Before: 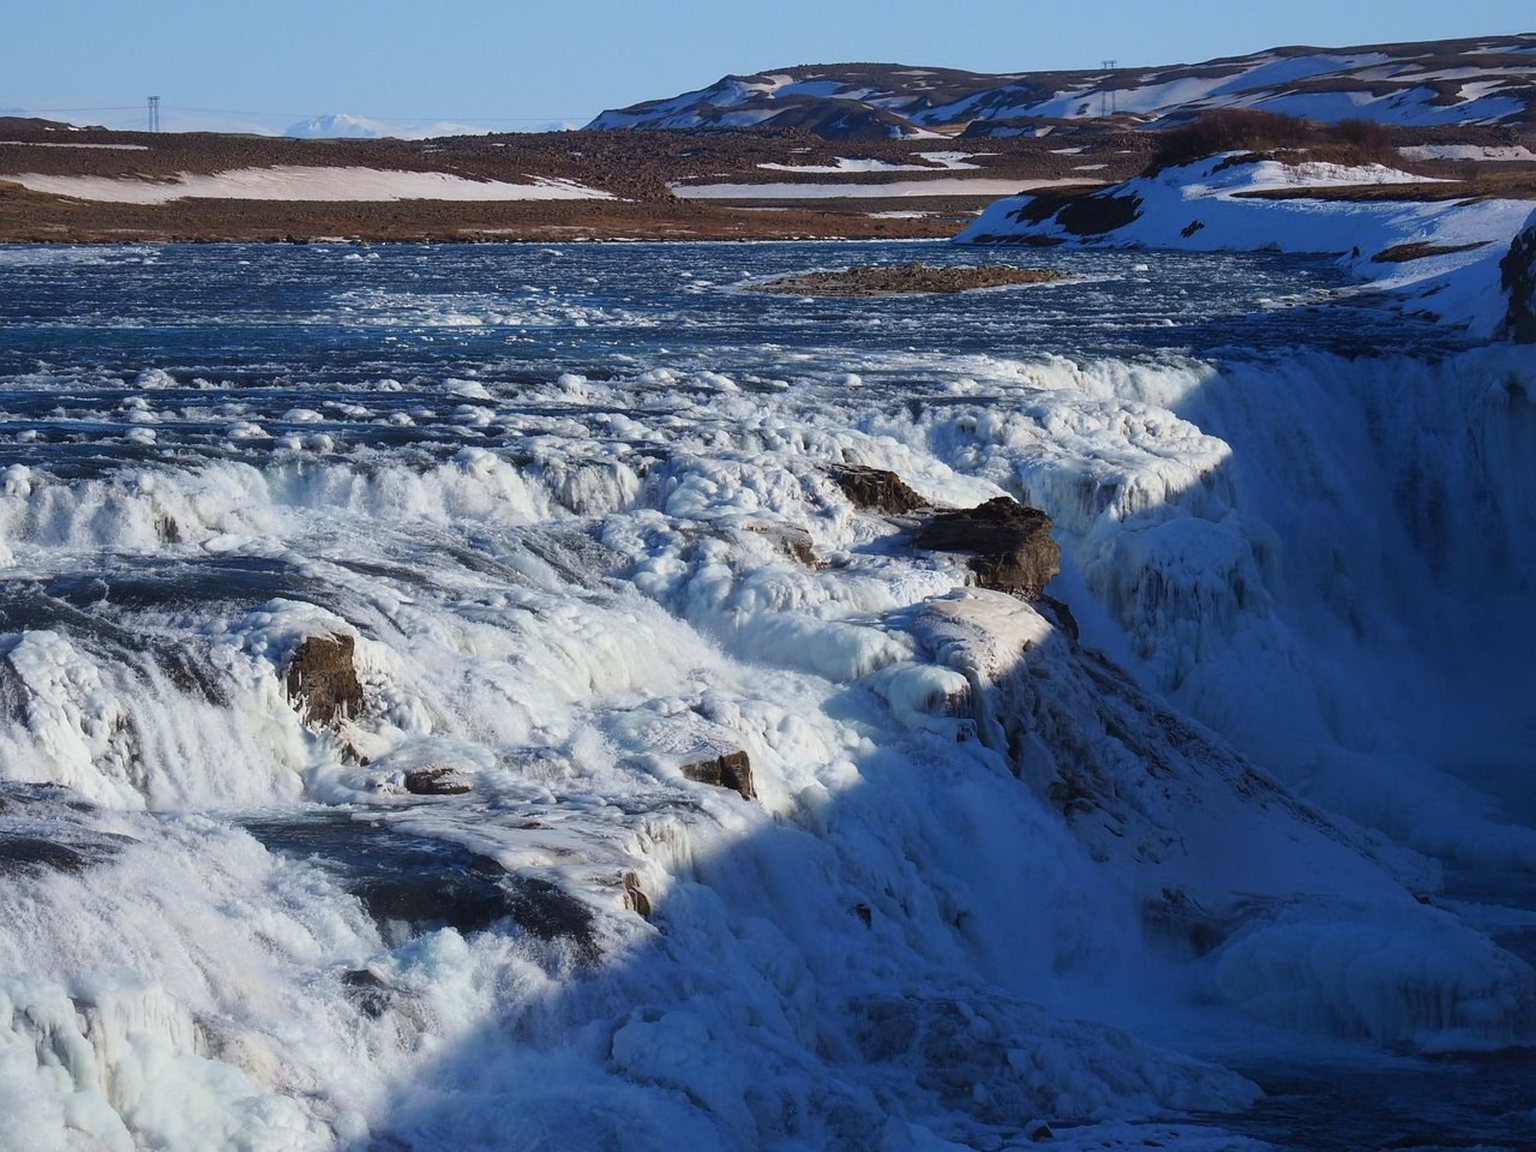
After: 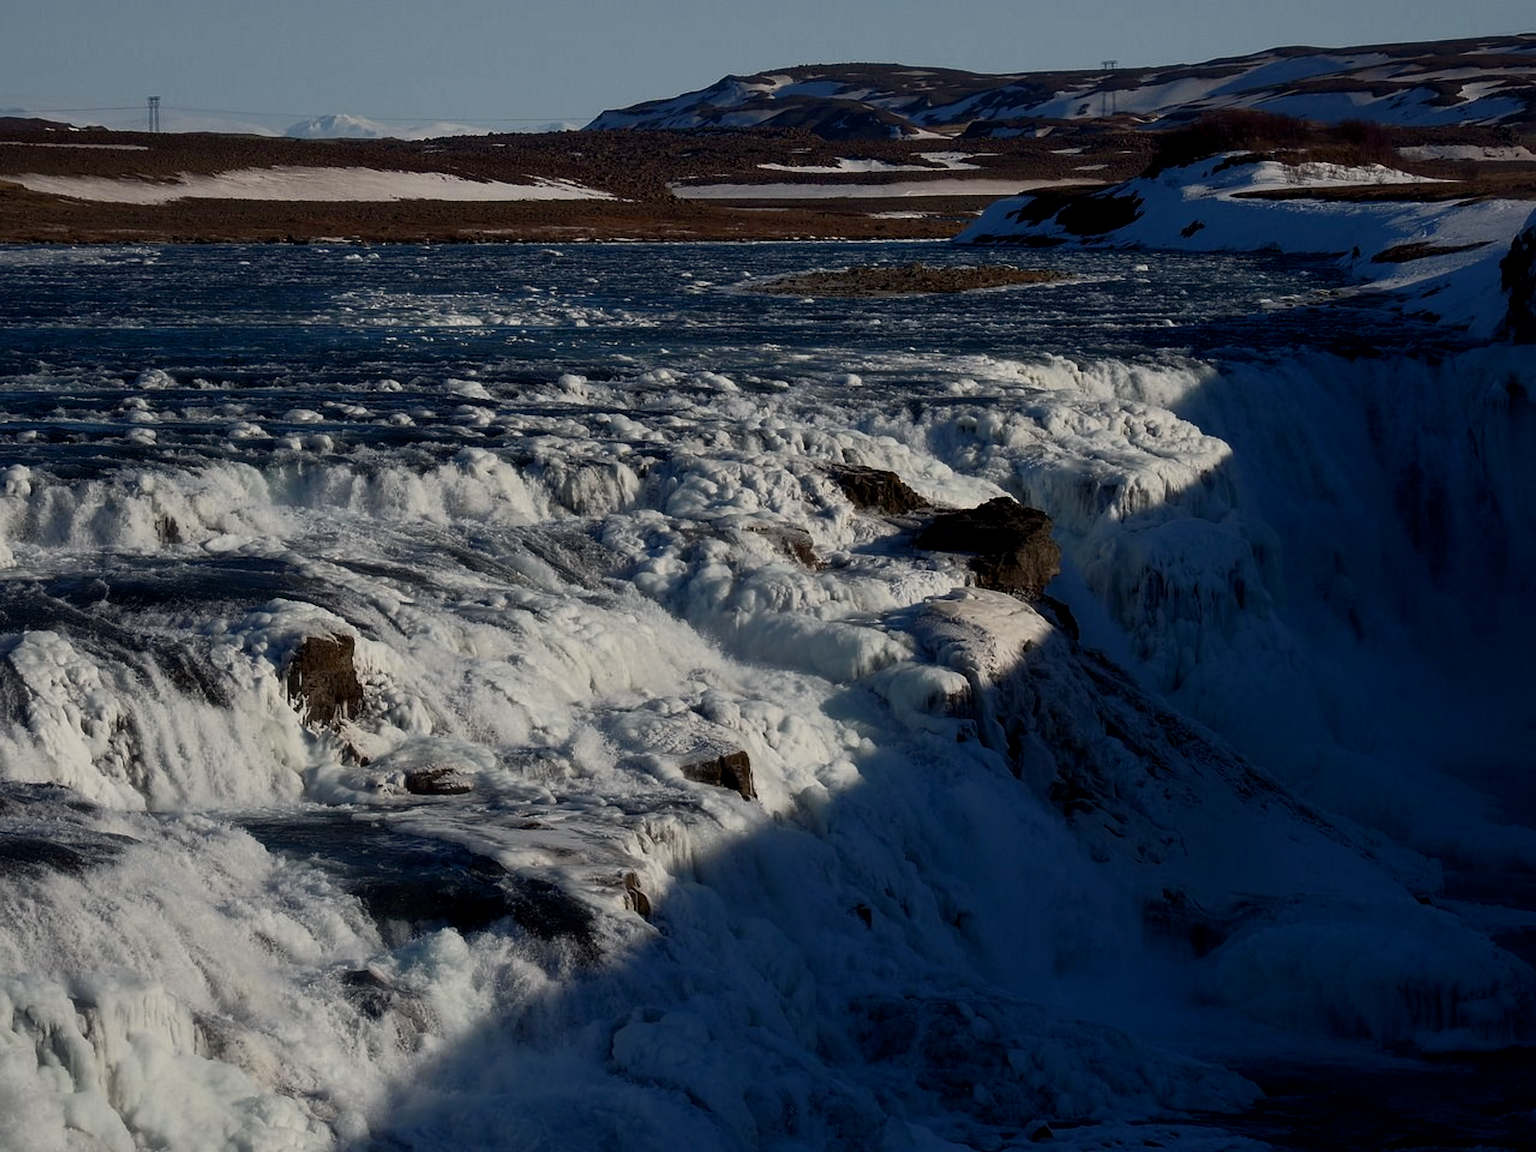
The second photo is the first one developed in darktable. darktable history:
color balance rgb: perceptual saturation grading › highlights -31.88%, perceptual saturation grading › mid-tones 5.8%, perceptual saturation grading › shadows 18.12%, perceptual brilliance grading › highlights 3.62%, perceptual brilliance grading › mid-tones -18.12%, perceptual brilliance grading › shadows -41.3%
exposure: black level correction 0.011, exposure -0.478 EV, compensate highlight preservation false
white balance: red 1.045, blue 0.932
